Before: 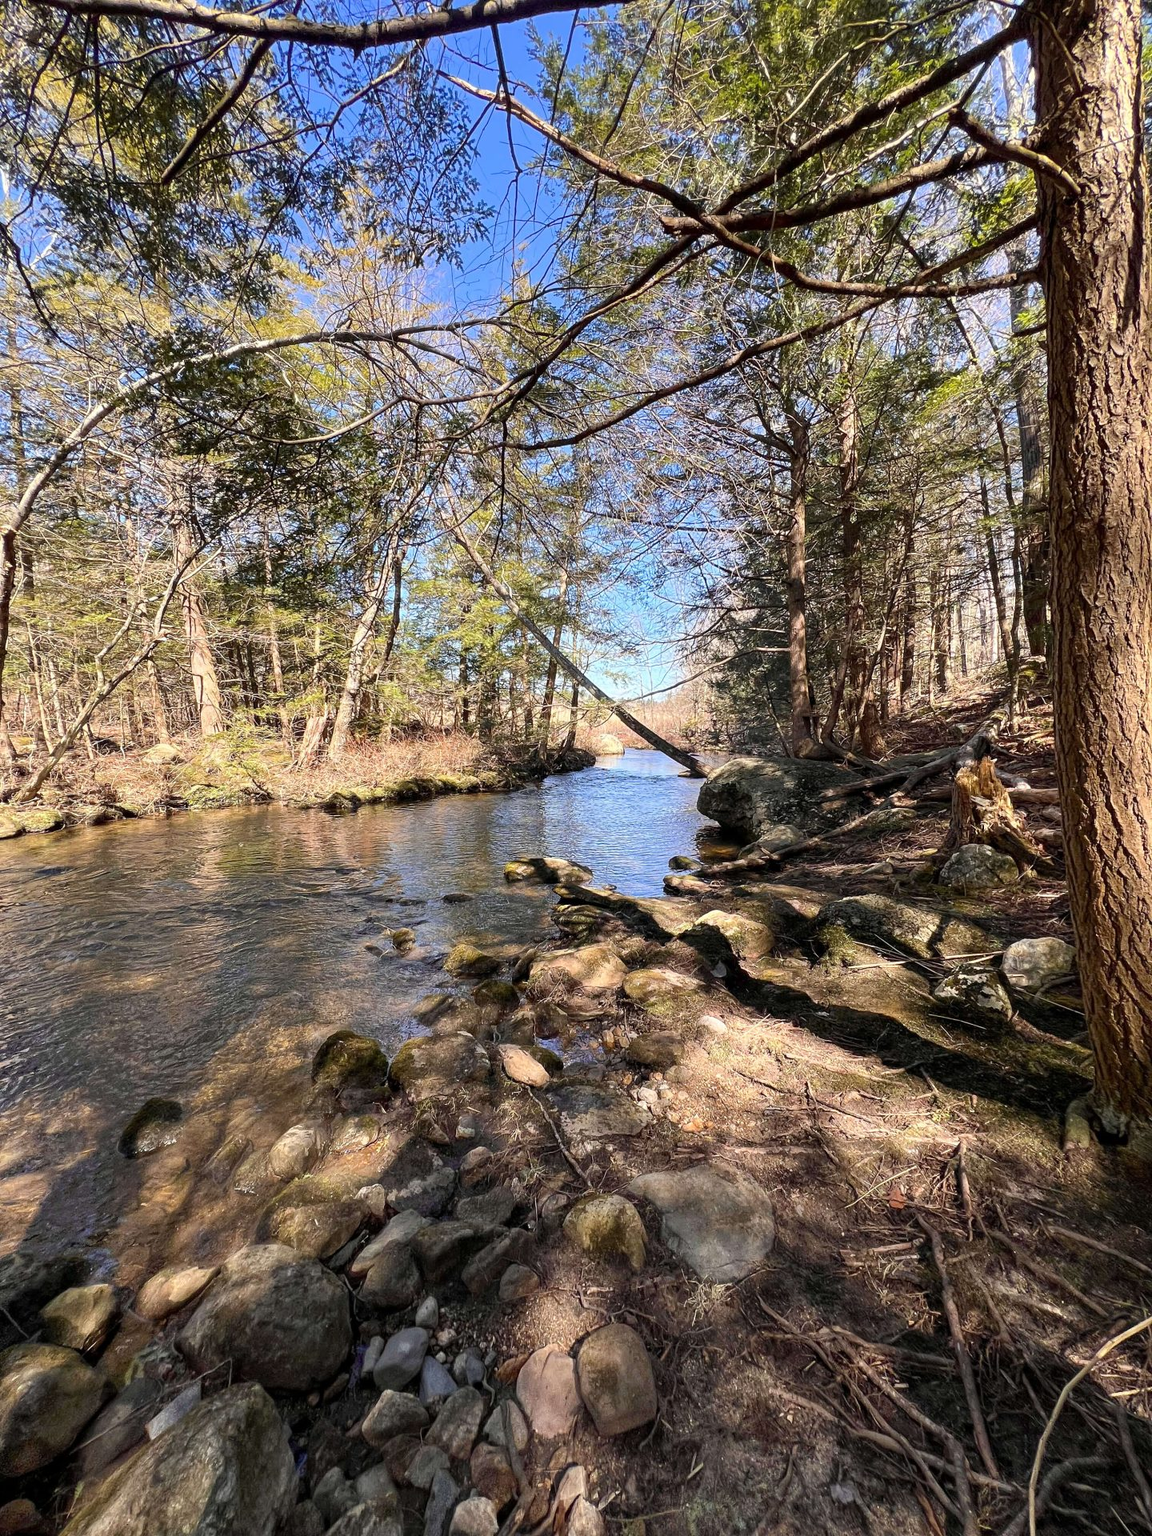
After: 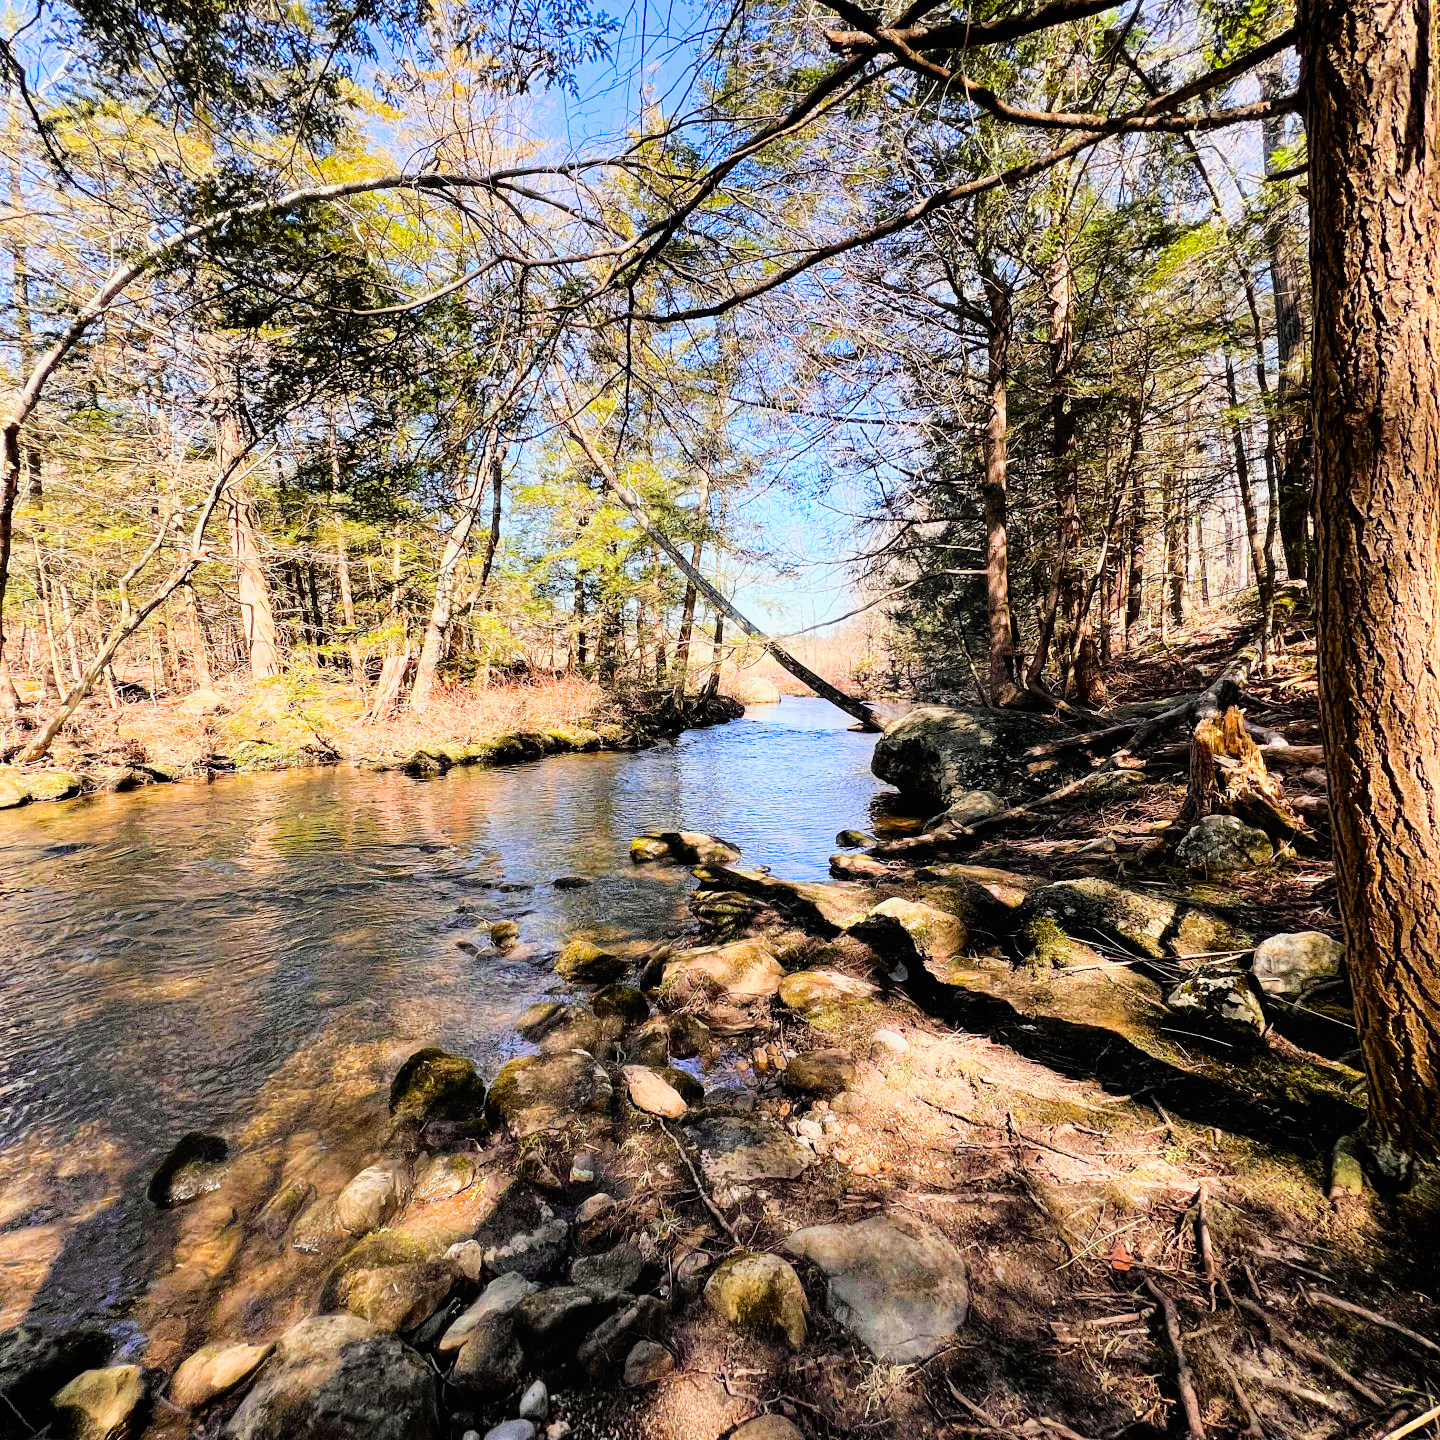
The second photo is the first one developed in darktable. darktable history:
local contrast: mode bilateral grid, contrast 100, coarseness 100, detail 91%, midtone range 0.2
contrast brightness saturation: saturation 0.5
crop and rotate: top 12.5%, bottom 12.5%
exposure: black level correction 0, exposure 0.5 EV, compensate exposure bias true, compensate highlight preservation false
shadows and highlights: highlights 70.7, soften with gaussian
filmic rgb: black relative exposure -5 EV, white relative exposure 3.5 EV, hardness 3.19, contrast 1.3, highlights saturation mix -50%
